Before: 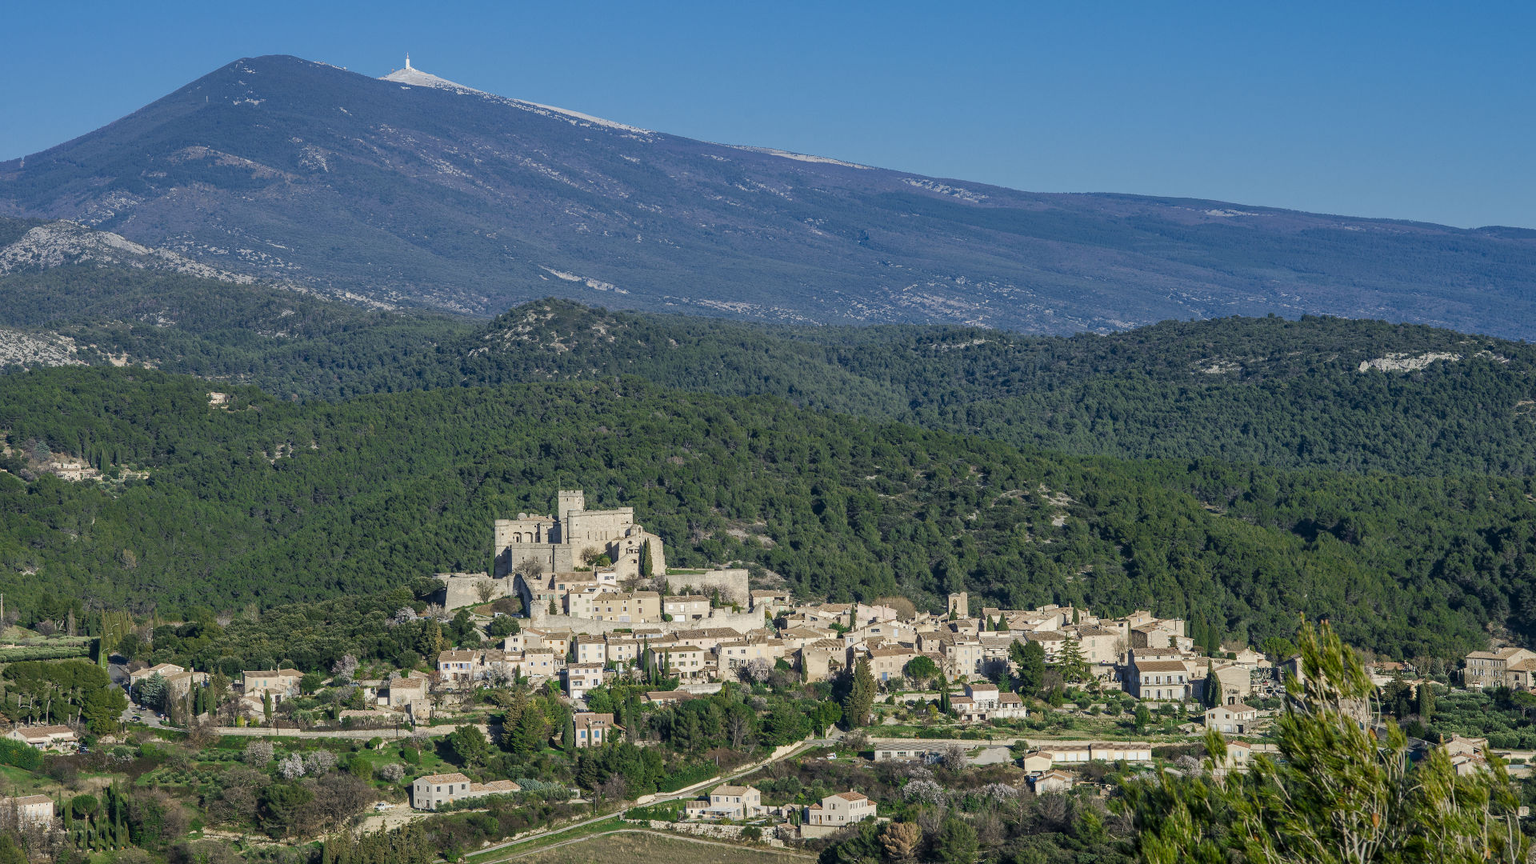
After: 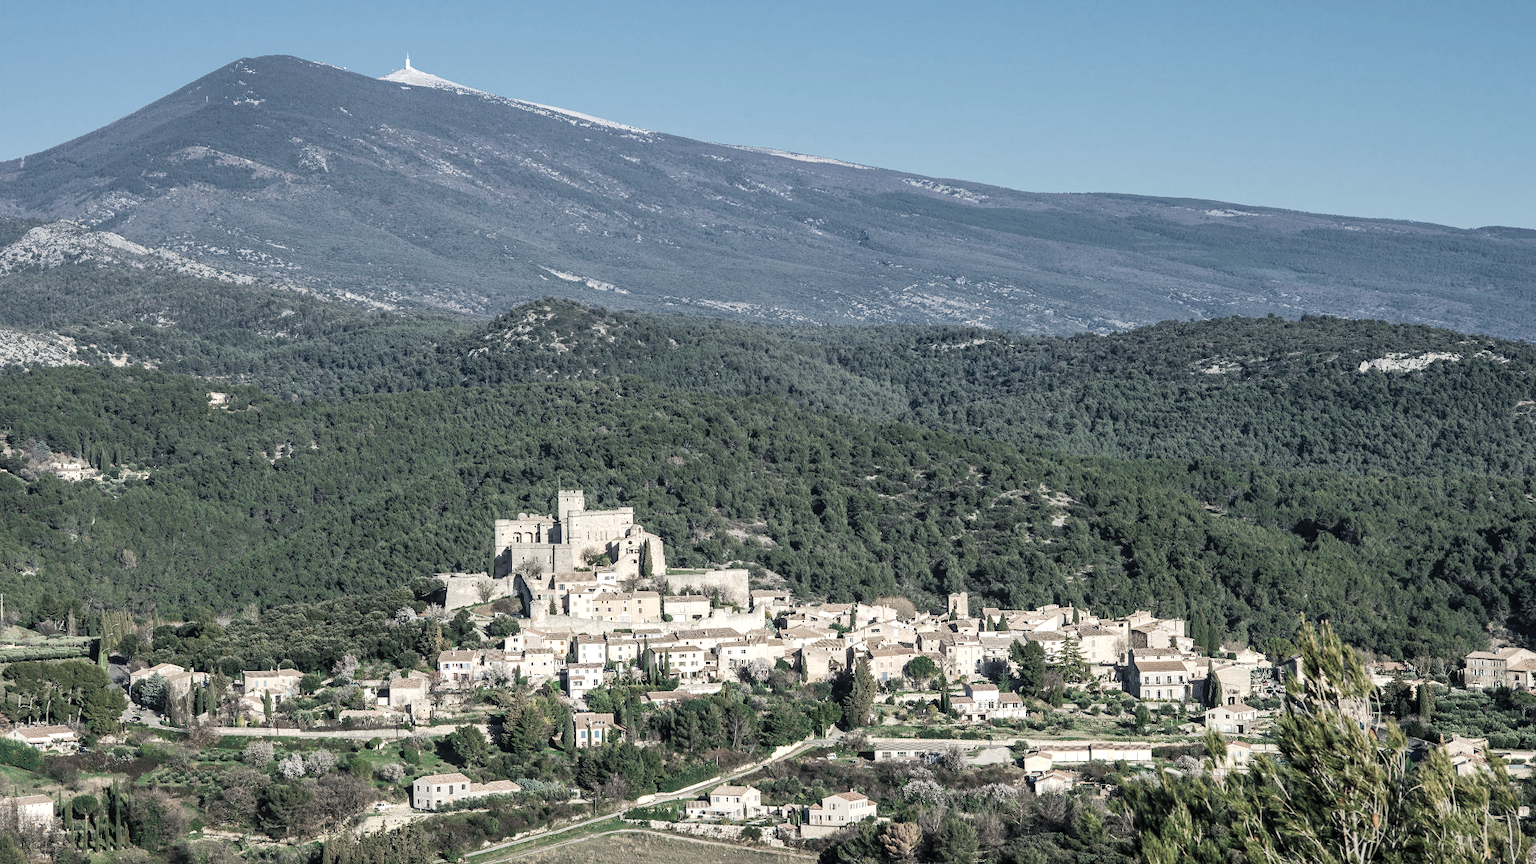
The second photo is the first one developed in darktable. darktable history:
color balance rgb: perceptual saturation grading › global saturation 0.632%, perceptual saturation grading › highlights -19.674%, perceptual saturation grading › shadows 19.635%, perceptual brilliance grading › highlights 17.467%, perceptual brilliance grading › mid-tones 32.066%, perceptual brilliance grading › shadows -30.677%
contrast brightness saturation: brightness 0.181, saturation -0.512
